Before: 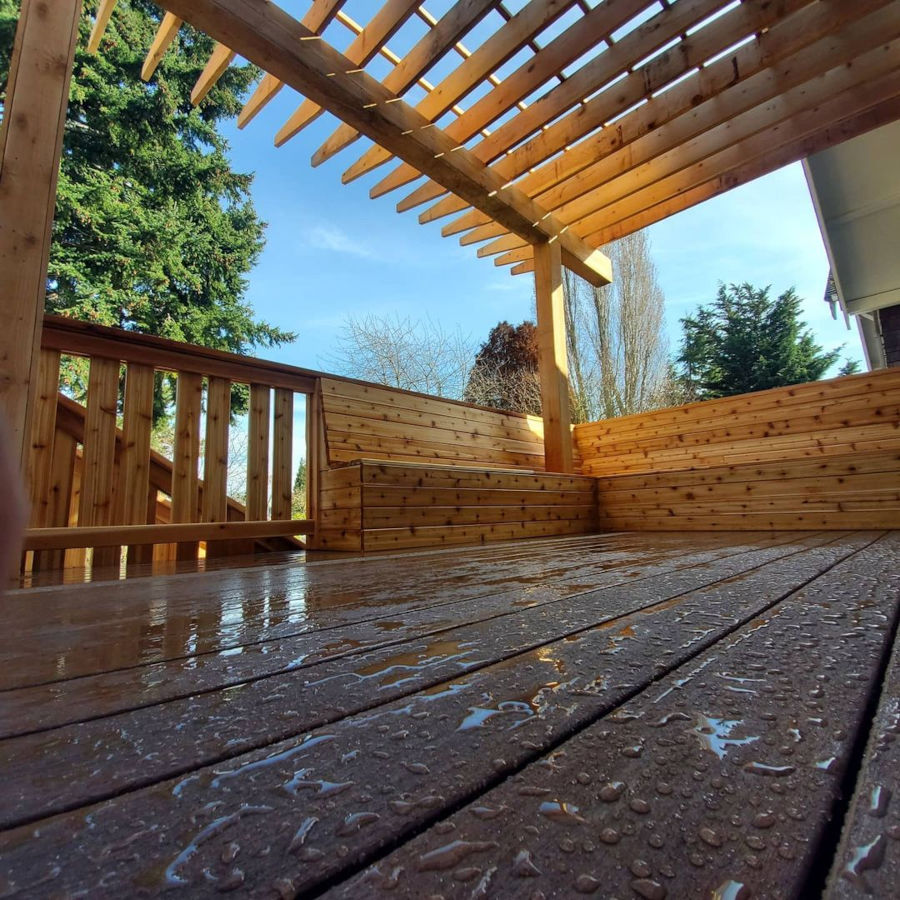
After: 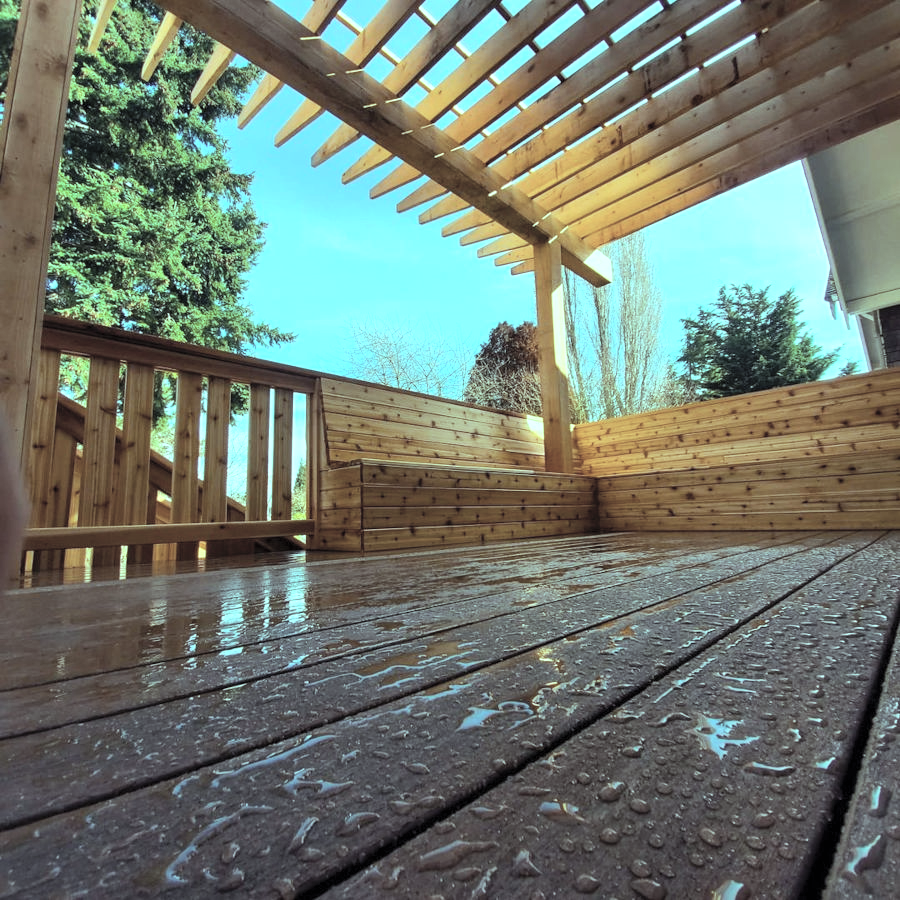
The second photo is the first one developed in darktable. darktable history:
contrast brightness saturation: brightness 0.182, saturation -0.483
color balance rgb: shadows lift › chroma 1.37%, shadows lift › hue 260.28°, highlights gain › chroma 7.62%, highlights gain › hue 183.92°, linear chroma grading › shadows -3.063%, linear chroma grading › highlights -2.942%, perceptual saturation grading › global saturation 29.494%, perceptual brilliance grading › highlights 19.832%, perceptual brilliance grading › mid-tones 20.598%, perceptual brilliance grading › shadows -20.085%, global vibrance 20%
